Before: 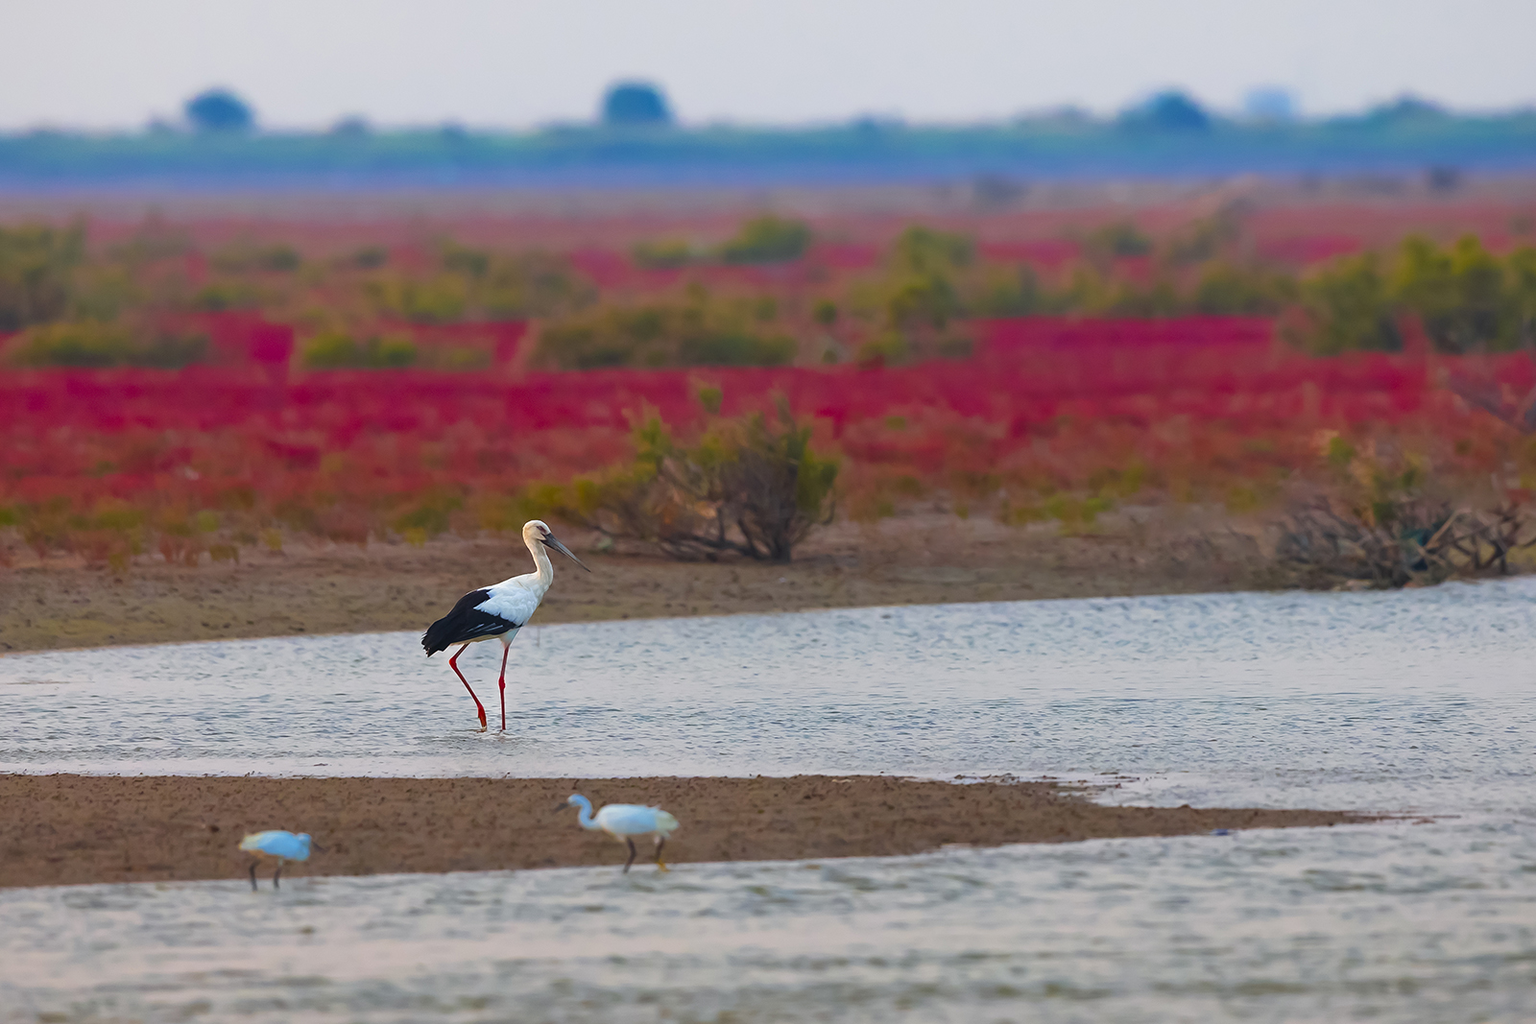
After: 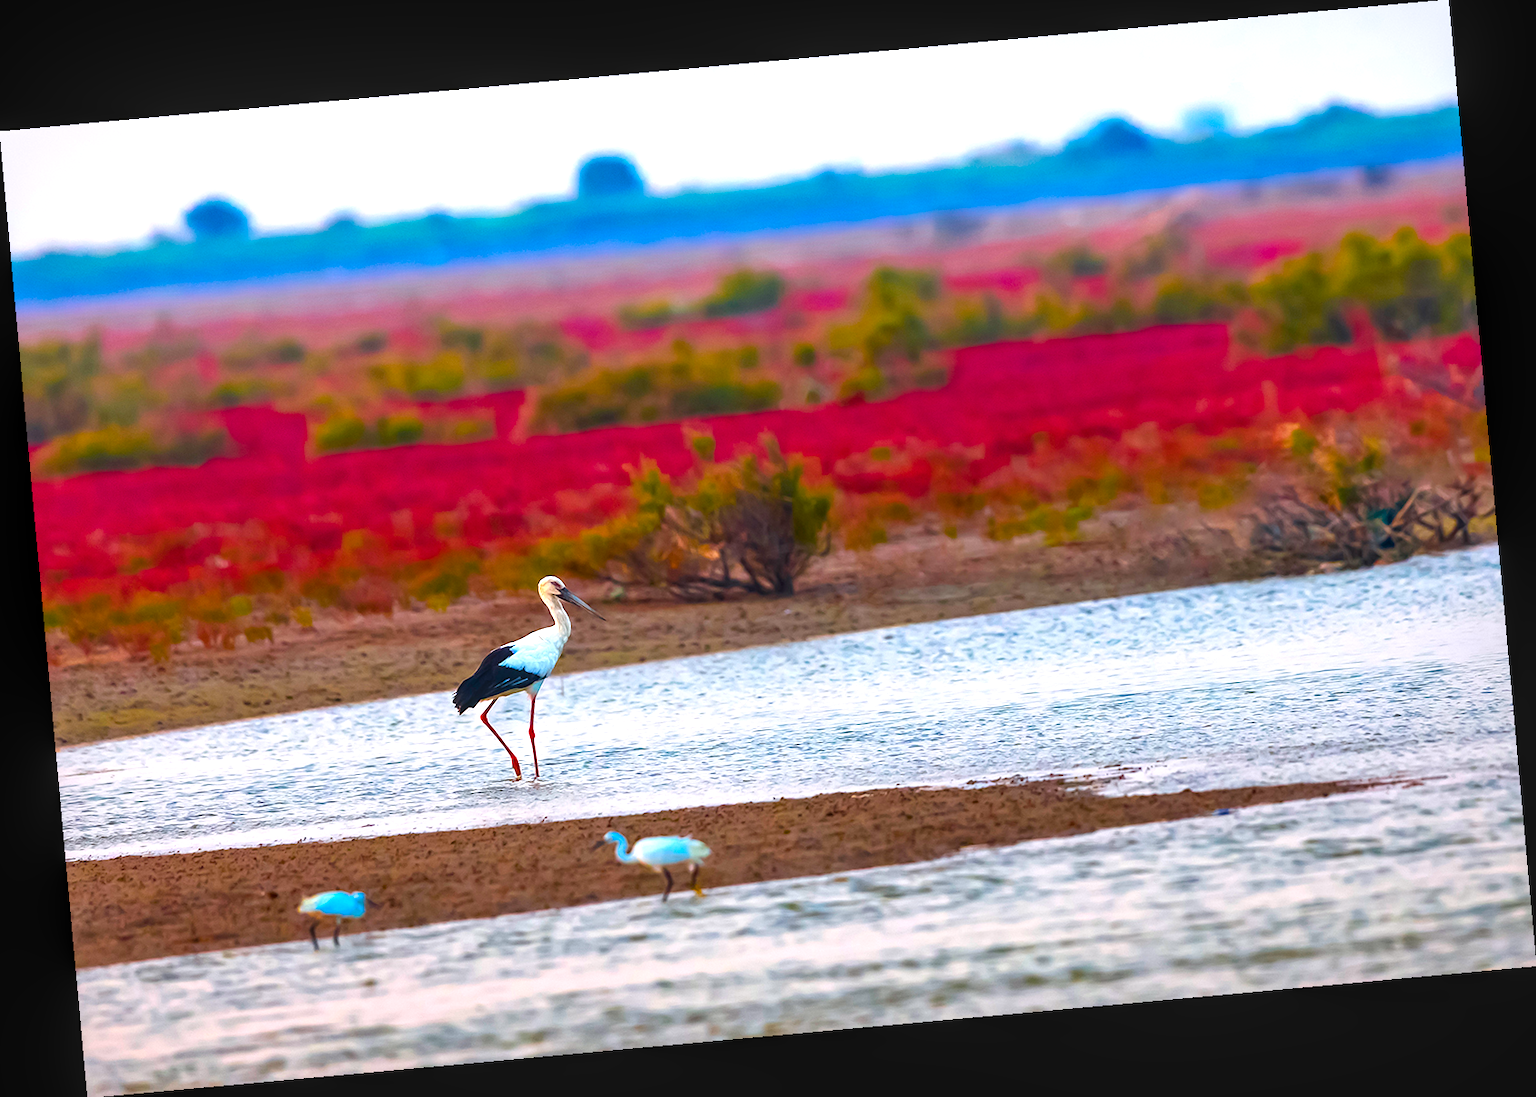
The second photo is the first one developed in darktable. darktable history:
color balance rgb: linear chroma grading › global chroma 16.62%, perceptual saturation grading › highlights -8.63%, perceptual saturation grading › mid-tones 18.66%, perceptual saturation grading › shadows 28.49%, perceptual brilliance grading › highlights 14.22%, perceptual brilliance grading › shadows -18.96%, global vibrance 27.71%
local contrast: on, module defaults
exposure: black level correction 0, exposure 0.5 EV, compensate exposure bias true, compensate highlight preservation false
rotate and perspective: rotation -5.2°, automatic cropping off
white balance: red 1.004, blue 1.024
